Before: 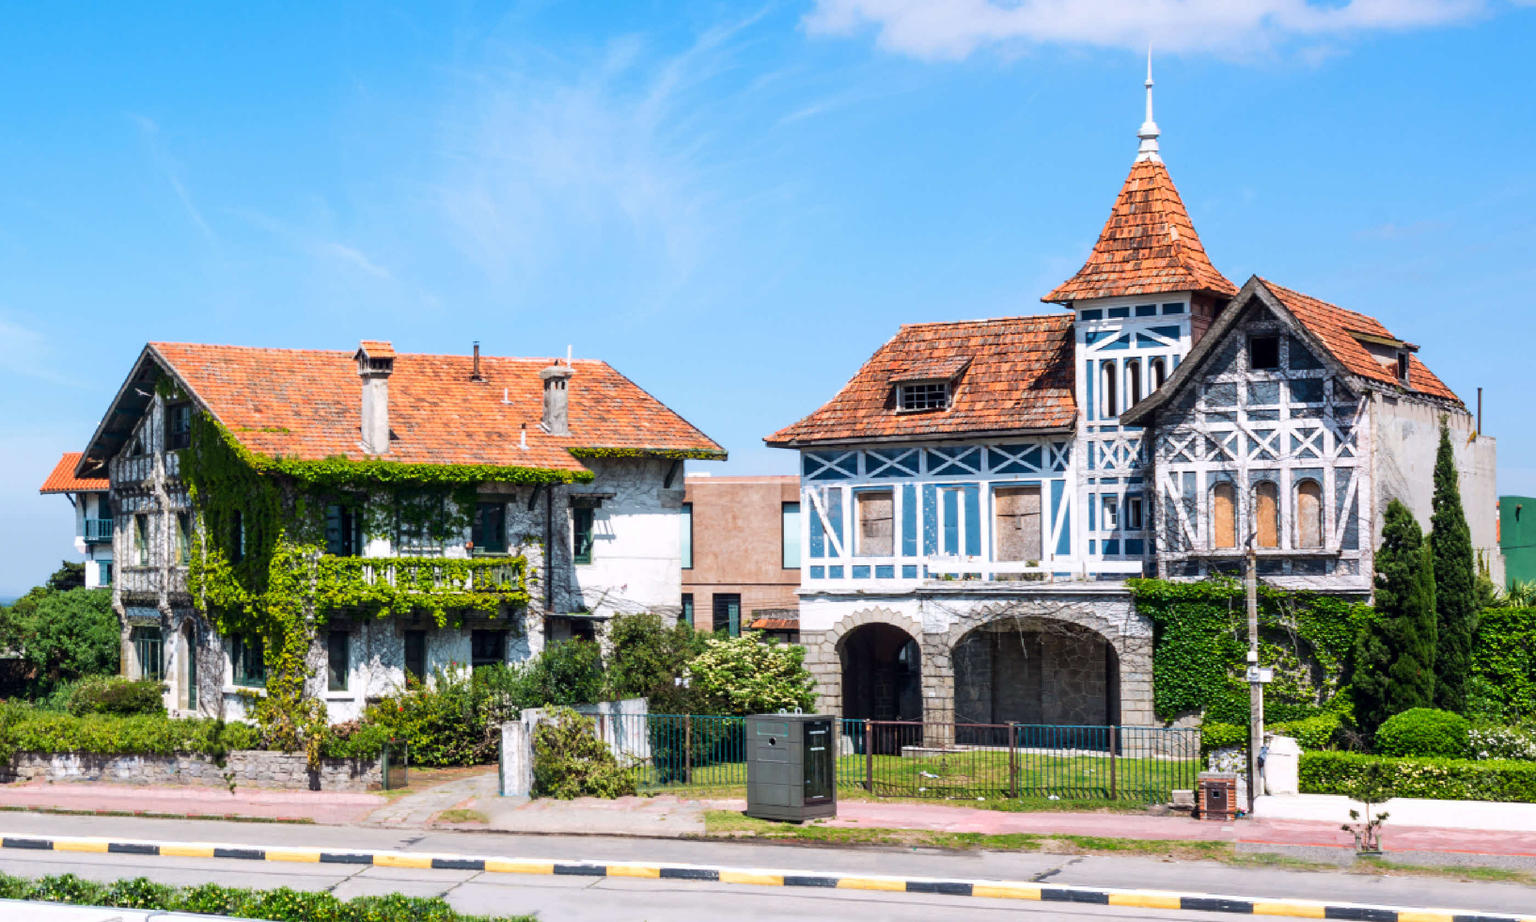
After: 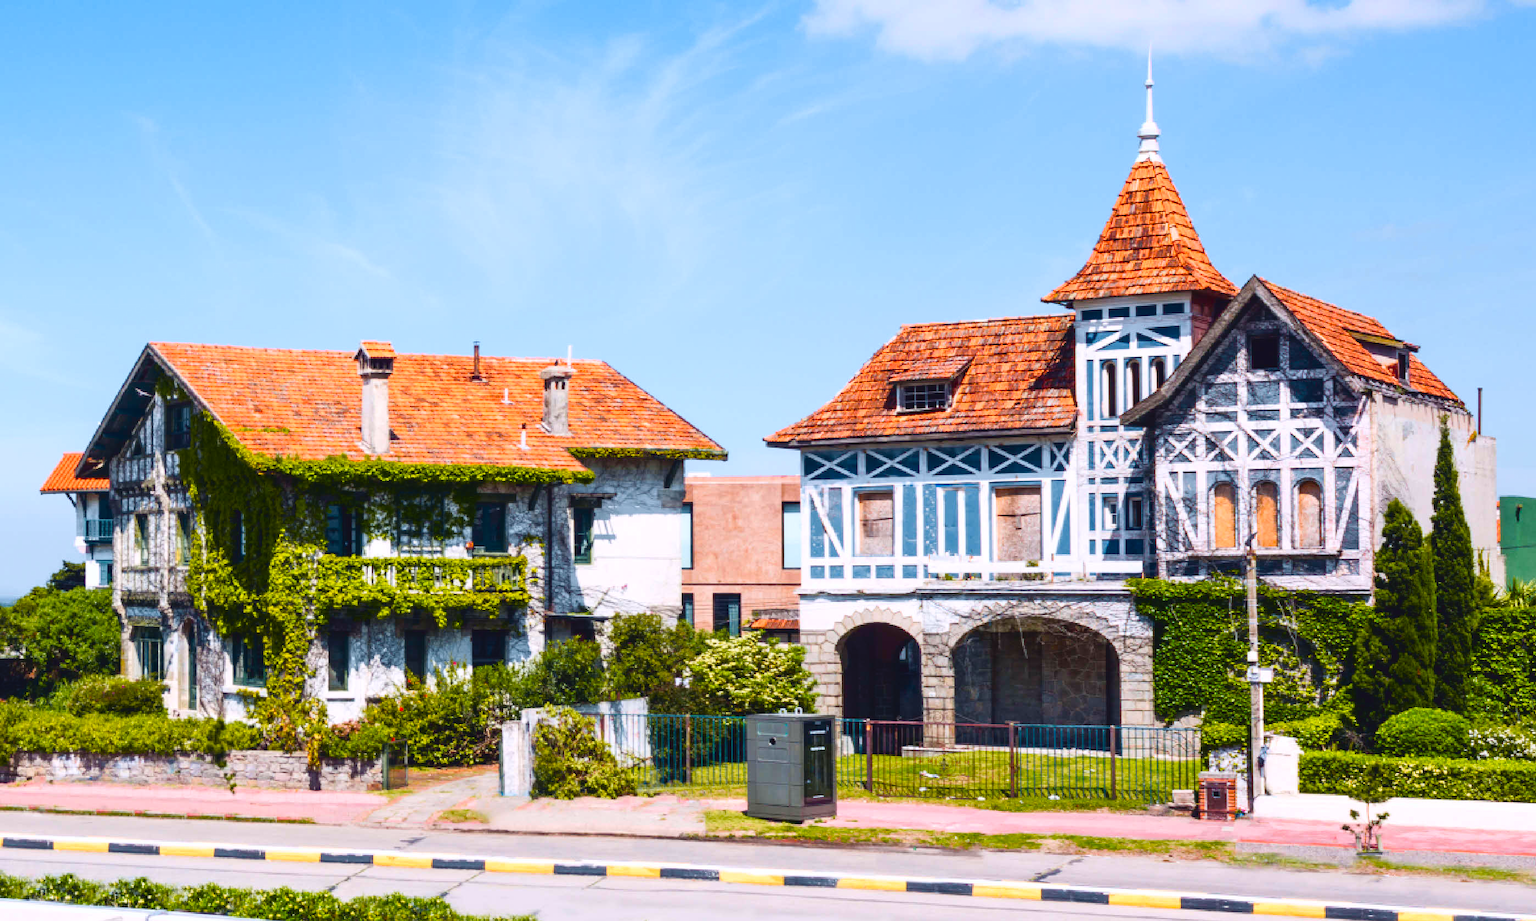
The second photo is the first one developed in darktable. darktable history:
tone curve: curves: ch0 [(0, 0.036) (0.119, 0.115) (0.461, 0.479) (0.715, 0.767) (0.817, 0.865) (1, 0.998)]; ch1 [(0, 0) (0.377, 0.416) (0.44, 0.461) (0.487, 0.49) (0.514, 0.525) (0.538, 0.561) (0.67, 0.713) (1, 1)]; ch2 [(0, 0) (0.38, 0.405) (0.463, 0.445) (0.492, 0.486) (0.529, 0.533) (0.578, 0.59) (0.653, 0.698) (1, 1)], color space Lab, independent channels, preserve colors none
color balance rgb: global offset › luminance 0.258%, linear chroma grading › shadows 19.116%, linear chroma grading › highlights 4.134%, linear chroma grading › mid-tones 10.52%, perceptual saturation grading › global saturation 9.305%, perceptual saturation grading › highlights -13.079%, perceptual saturation grading › mid-tones 14.386%, perceptual saturation grading › shadows 22.249%
